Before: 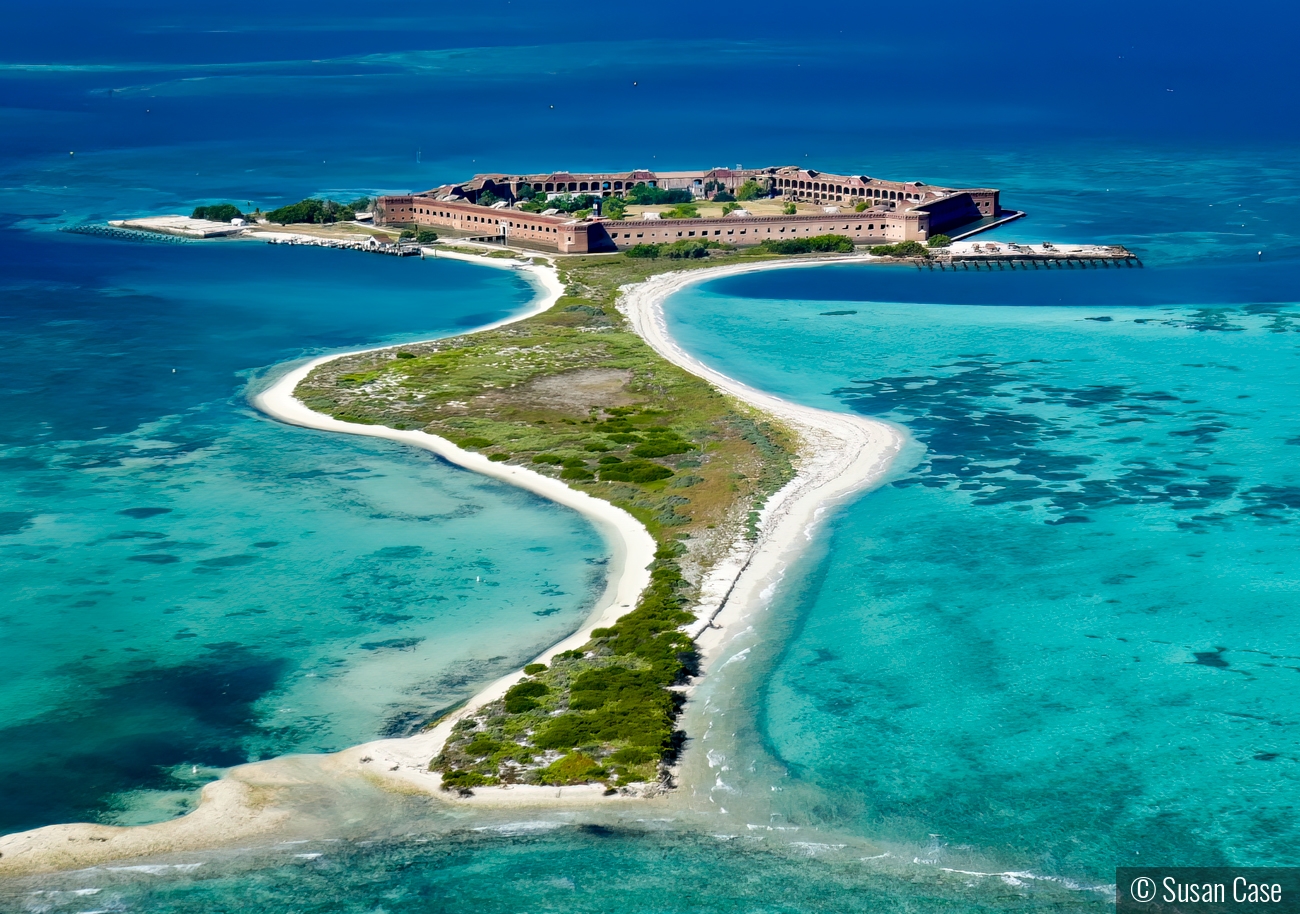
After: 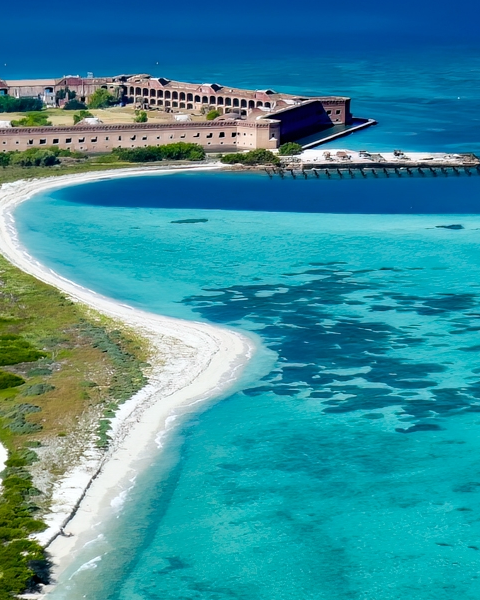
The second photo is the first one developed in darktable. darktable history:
levels: mode automatic, black 0.023%, white 99.97%, levels [0.062, 0.494, 0.925]
crop and rotate: left 49.936%, top 10.094%, right 13.136%, bottom 24.256%
white balance: red 0.982, blue 1.018
